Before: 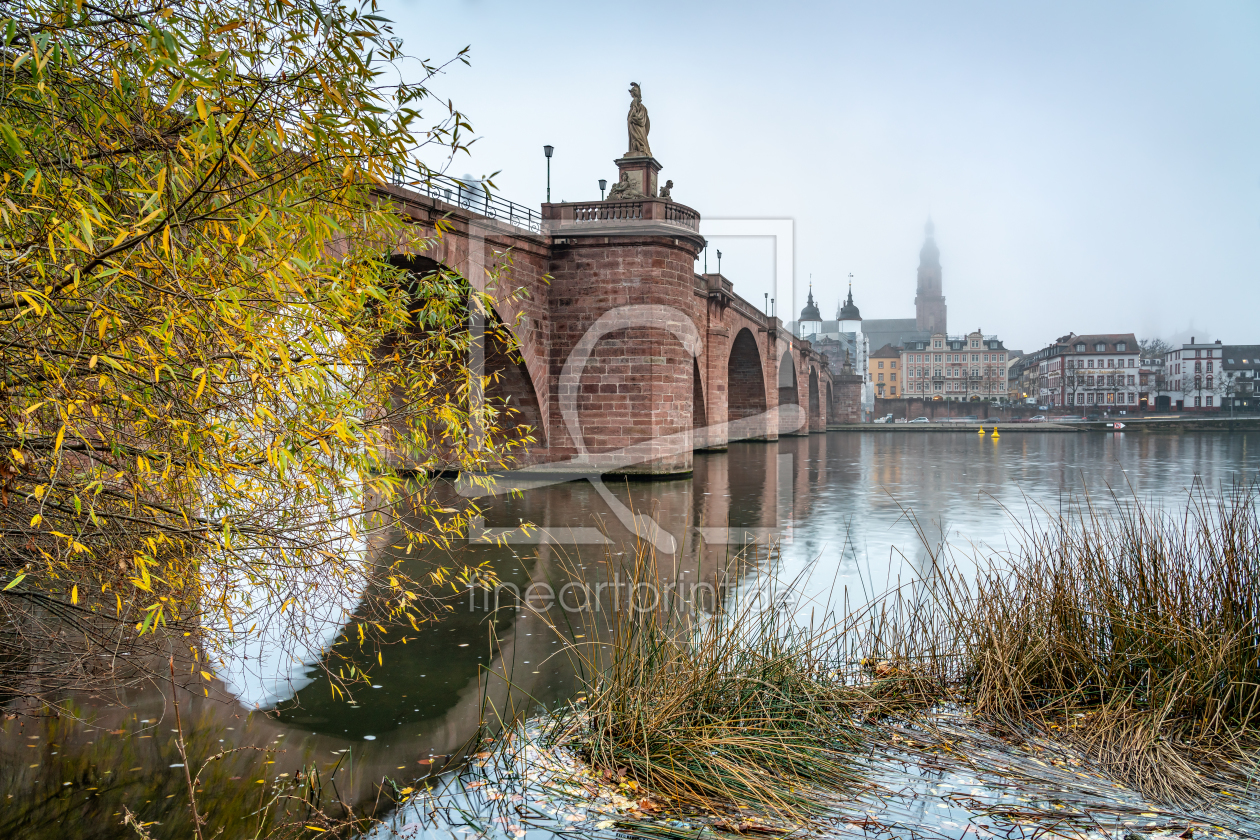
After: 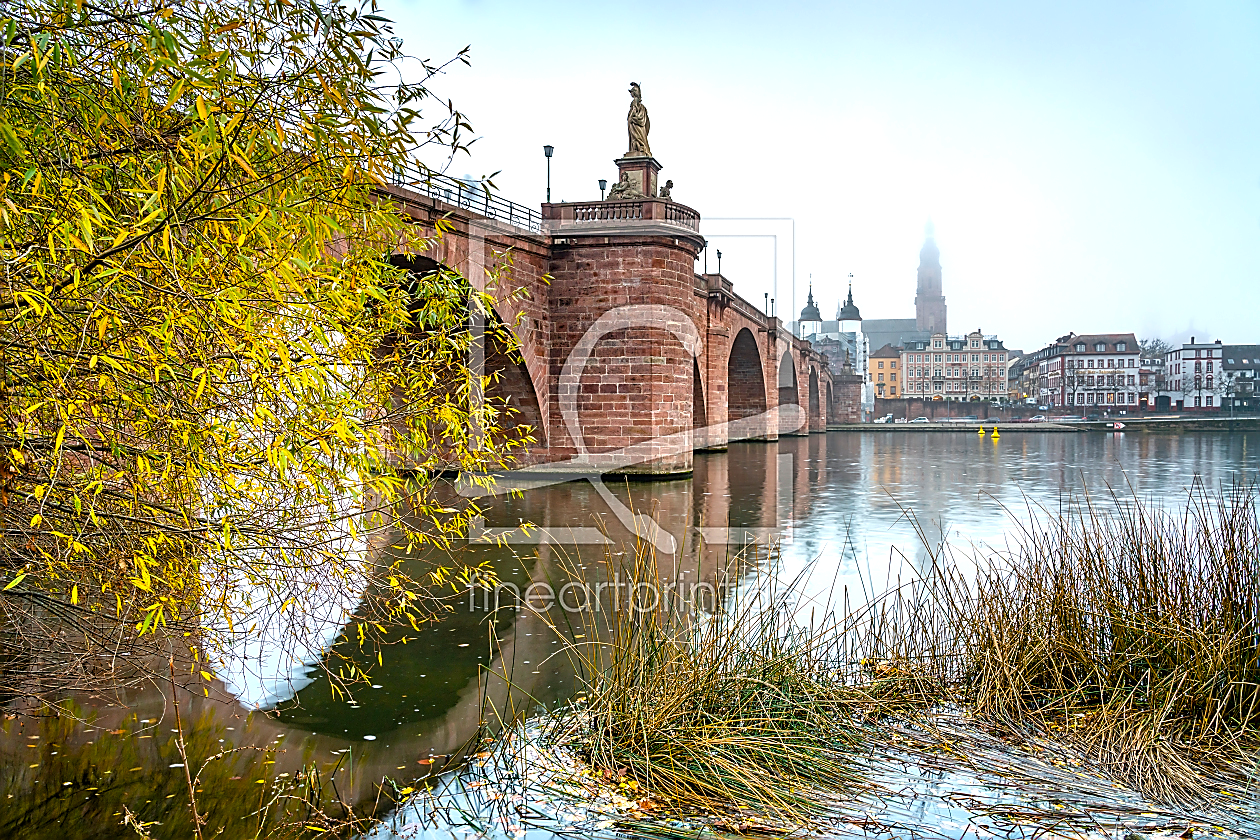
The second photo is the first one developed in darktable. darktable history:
color balance rgb: perceptual saturation grading › global saturation 20%, perceptual saturation grading › highlights 1.797%, perceptual saturation grading › shadows 49.835%, perceptual brilliance grading › global brilliance 11.455%, global vibrance 14.341%
sharpen: radius 1.419, amount 1.249, threshold 0.692
contrast brightness saturation: saturation -0.048
